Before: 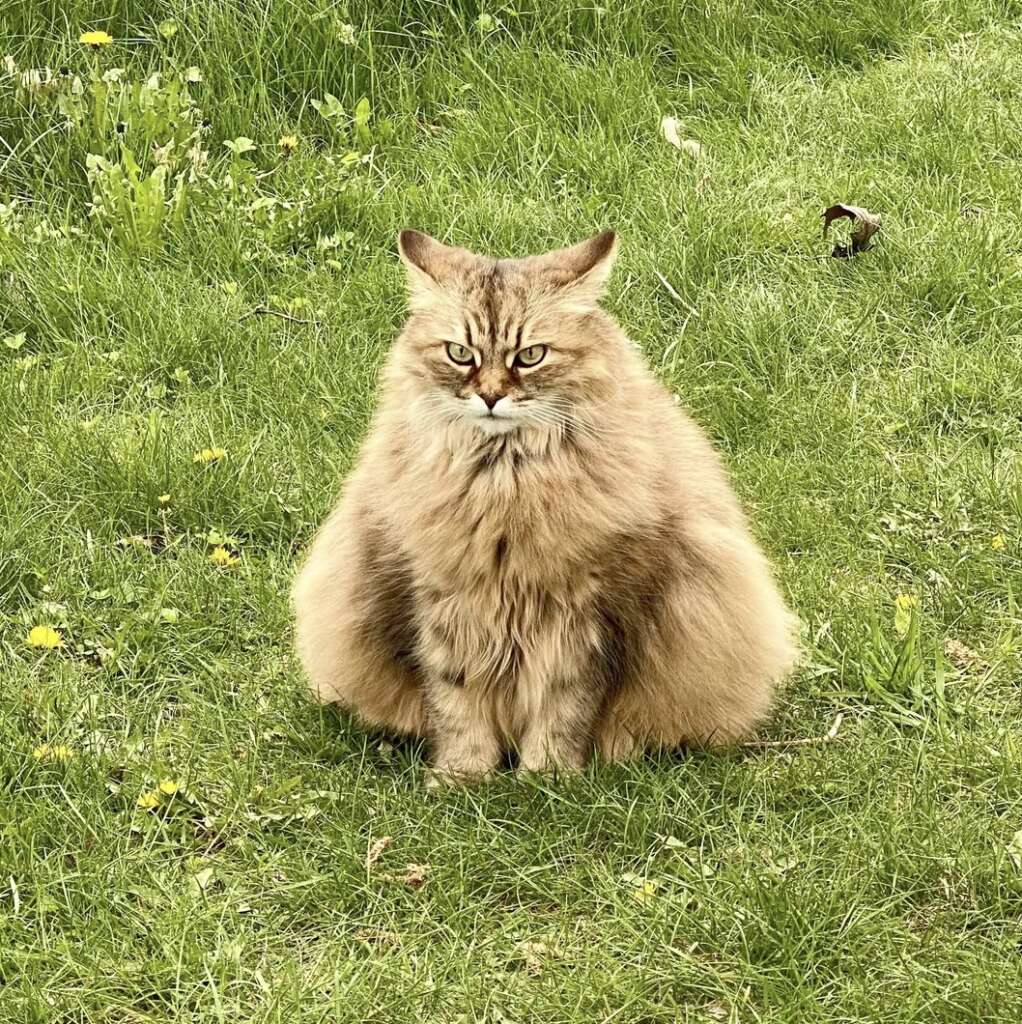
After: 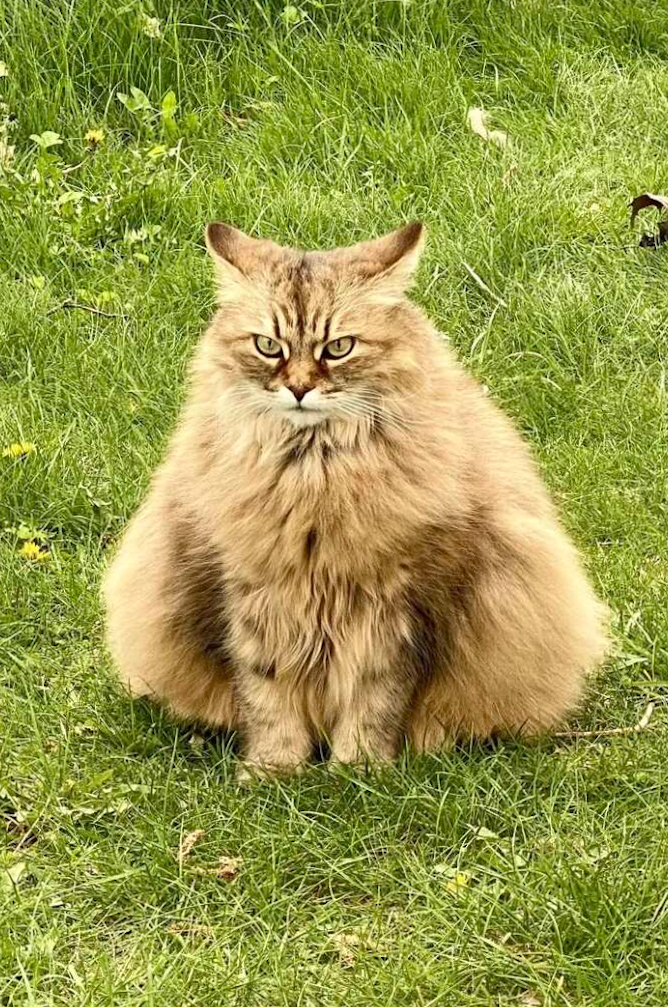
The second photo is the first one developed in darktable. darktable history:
crop and rotate: left 18.442%, right 15.508%
rotate and perspective: rotation -0.45°, automatic cropping original format, crop left 0.008, crop right 0.992, crop top 0.012, crop bottom 0.988
color correction: highlights b* 3
